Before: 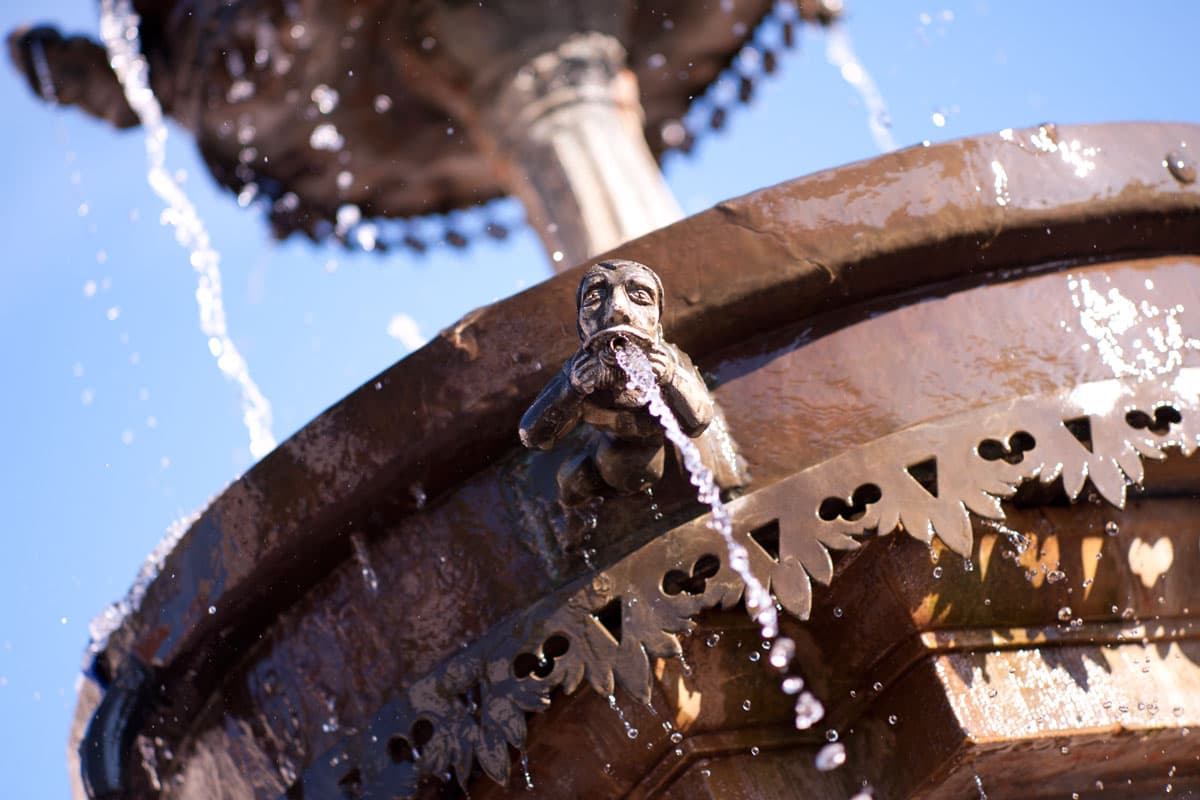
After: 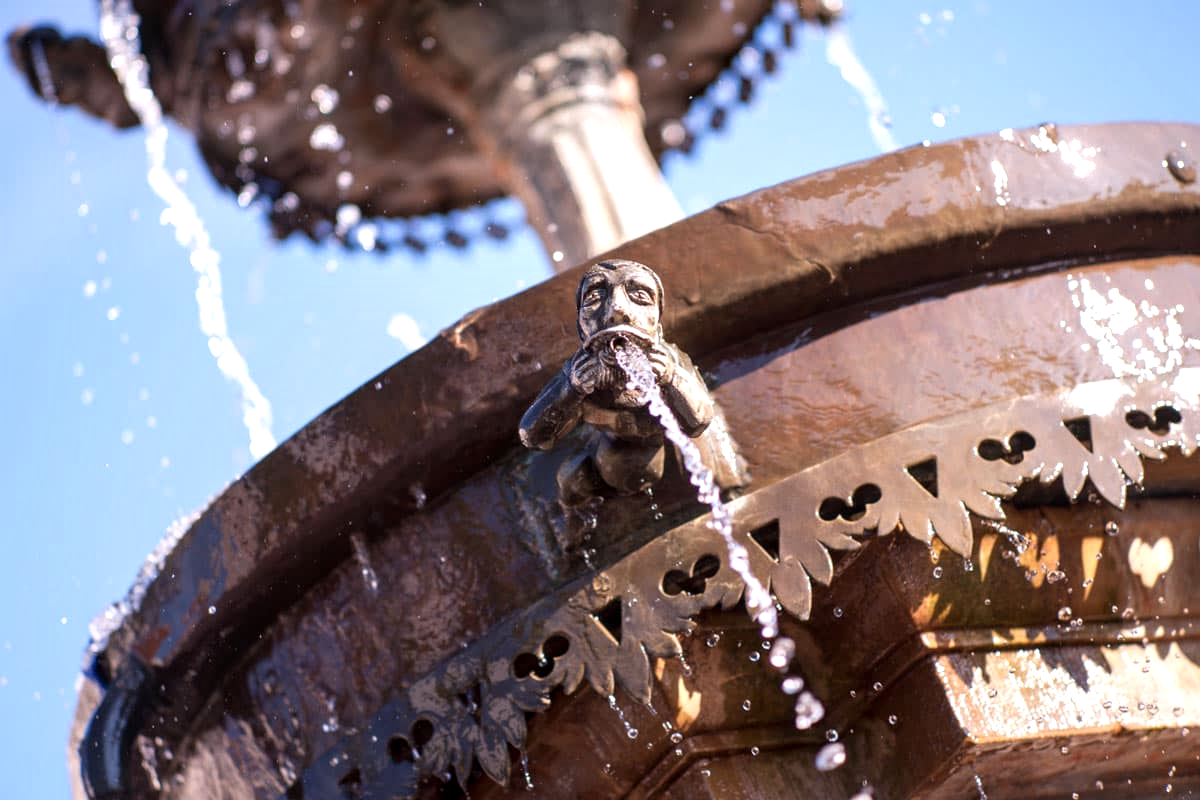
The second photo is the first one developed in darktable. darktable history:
exposure: exposure 0.292 EV, compensate highlight preservation false
local contrast: on, module defaults
